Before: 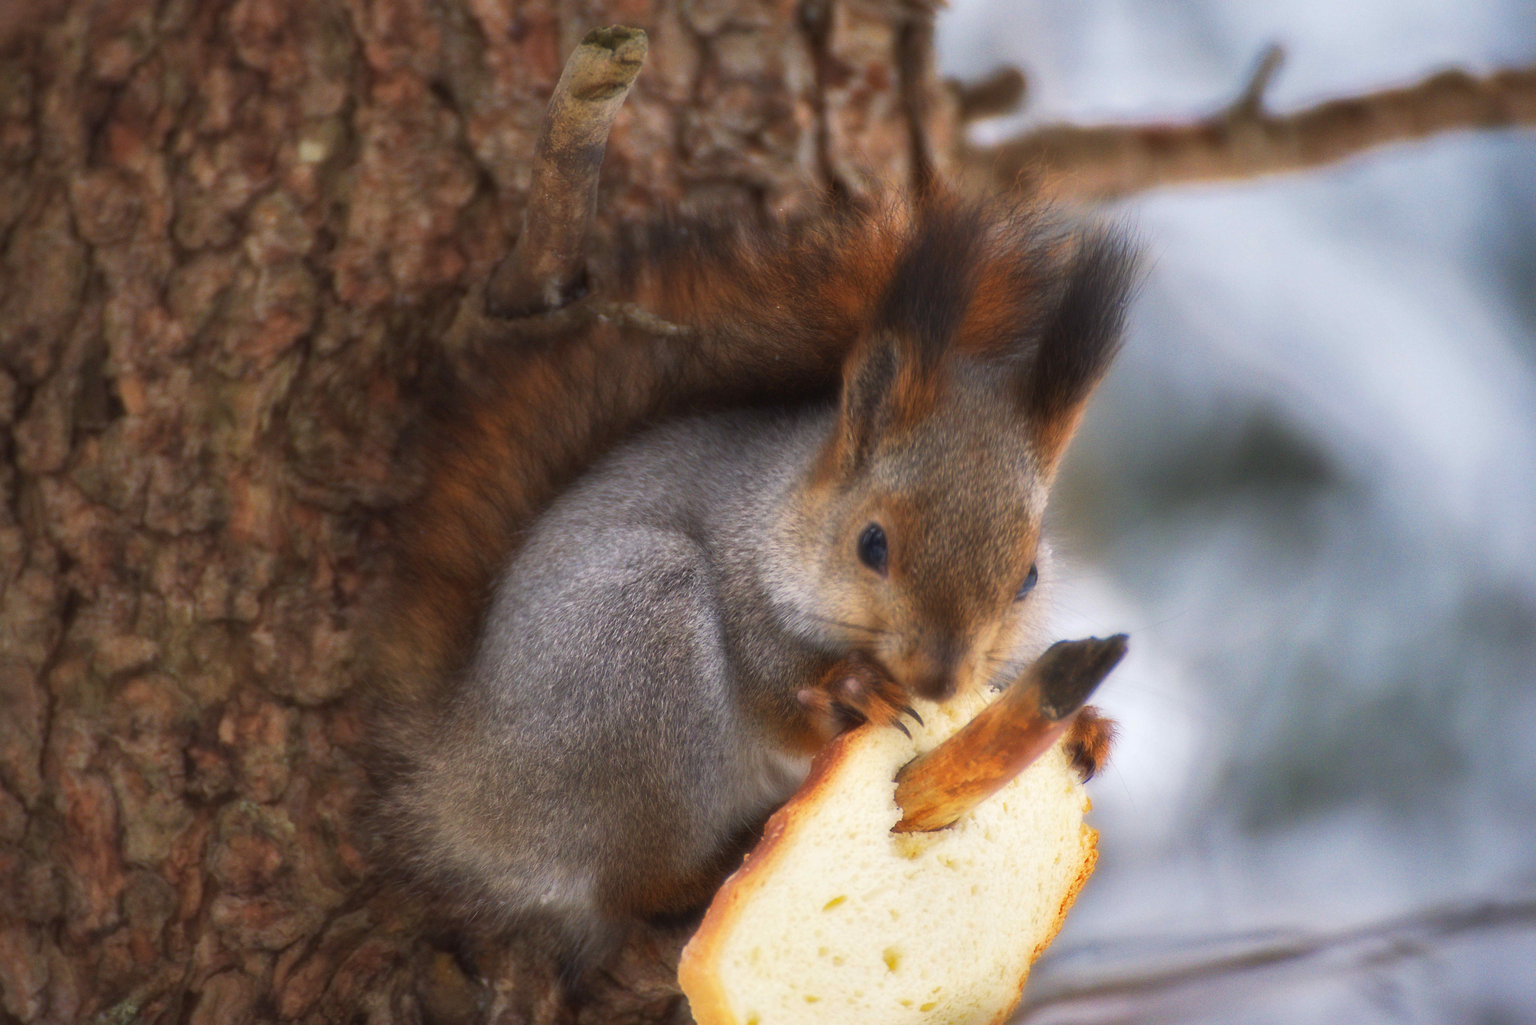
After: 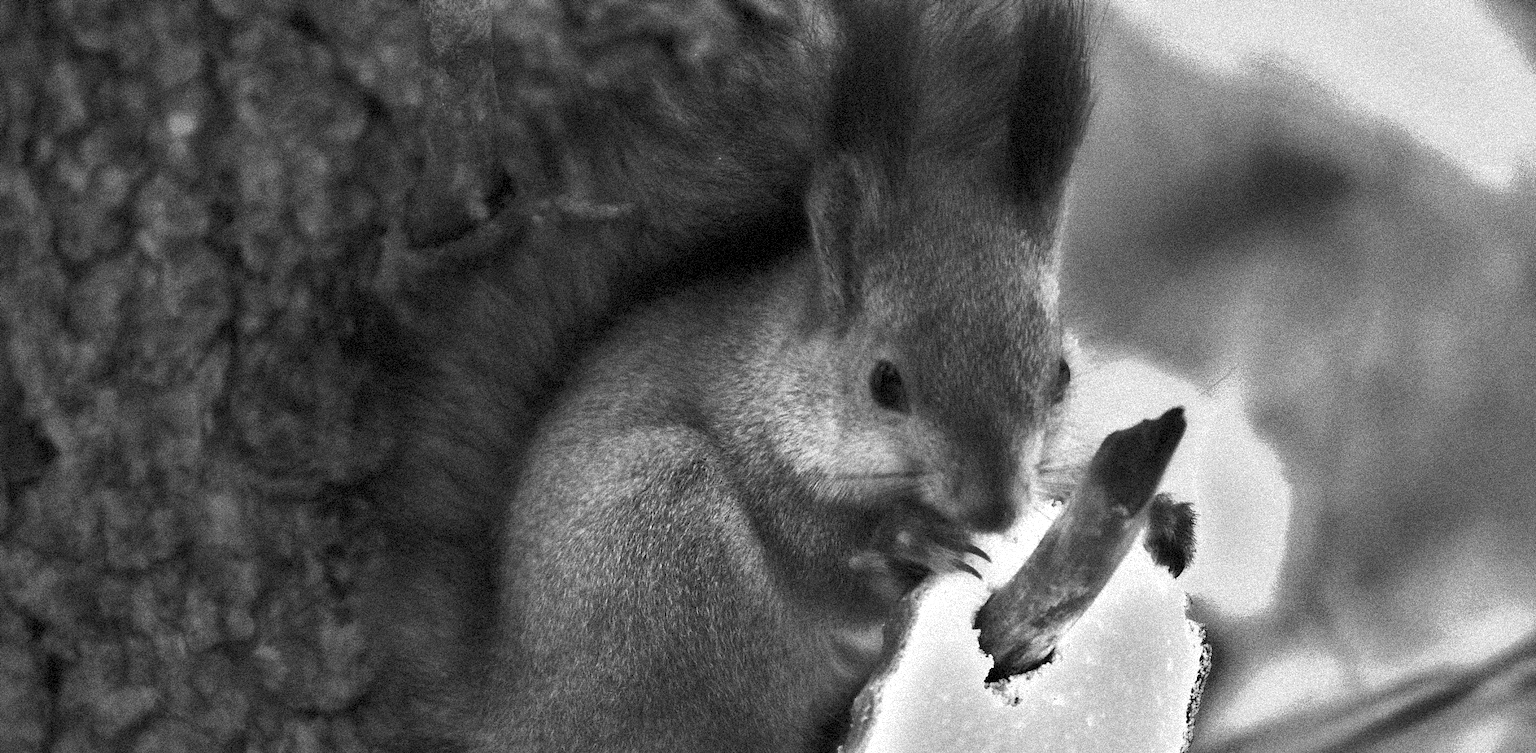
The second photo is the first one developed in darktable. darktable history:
tone equalizer: -8 EV -0.001 EV, -7 EV 0.001 EV, -6 EV -0.002 EV, -5 EV -0.003 EV, -4 EV -0.062 EV, -3 EV -0.222 EV, -2 EV -0.267 EV, -1 EV 0.105 EV, +0 EV 0.303 EV
white balance: red 0.766, blue 1.537
color balance rgb: shadows lift › chroma 2.79%, shadows lift › hue 190.66°, power › hue 171.85°, highlights gain › chroma 2.16%, highlights gain › hue 75.26°, global offset › luminance -0.51%, perceptual saturation grading › highlights -33.8%, perceptual saturation grading › mid-tones 14.98%, perceptual saturation grading › shadows 48.43%, perceptual brilliance grading › highlights 15.68%, perceptual brilliance grading › mid-tones 6.62%, perceptual brilliance grading › shadows -14.98%, global vibrance 11.32%, contrast 5.05%
grain: coarseness 3.75 ISO, strength 100%, mid-tones bias 0%
shadows and highlights: shadows 30.63, highlights -63.22, shadows color adjustment 98%, highlights color adjustment 58.61%, soften with gaussian
color zones: curves: ch0 [(0, 0.613) (0.01, 0.613) (0.245, 0.448) (0.498, 0.529) (0.642, 0.665) (0.879, 0.777) (0.99, 0.613)]; ch1 [(0, 0) (0.143, 0) (0.286, 0) (0.429, 0) (0.571, 0) (0.714, 0) (0.857, 0)], mix -138.01%
rotate and perspective: rotation -14.8°, crop left 0.1, crop right 0.903, crop top 0.25, crop bottom 0.748
monochrome: on, module defaults
